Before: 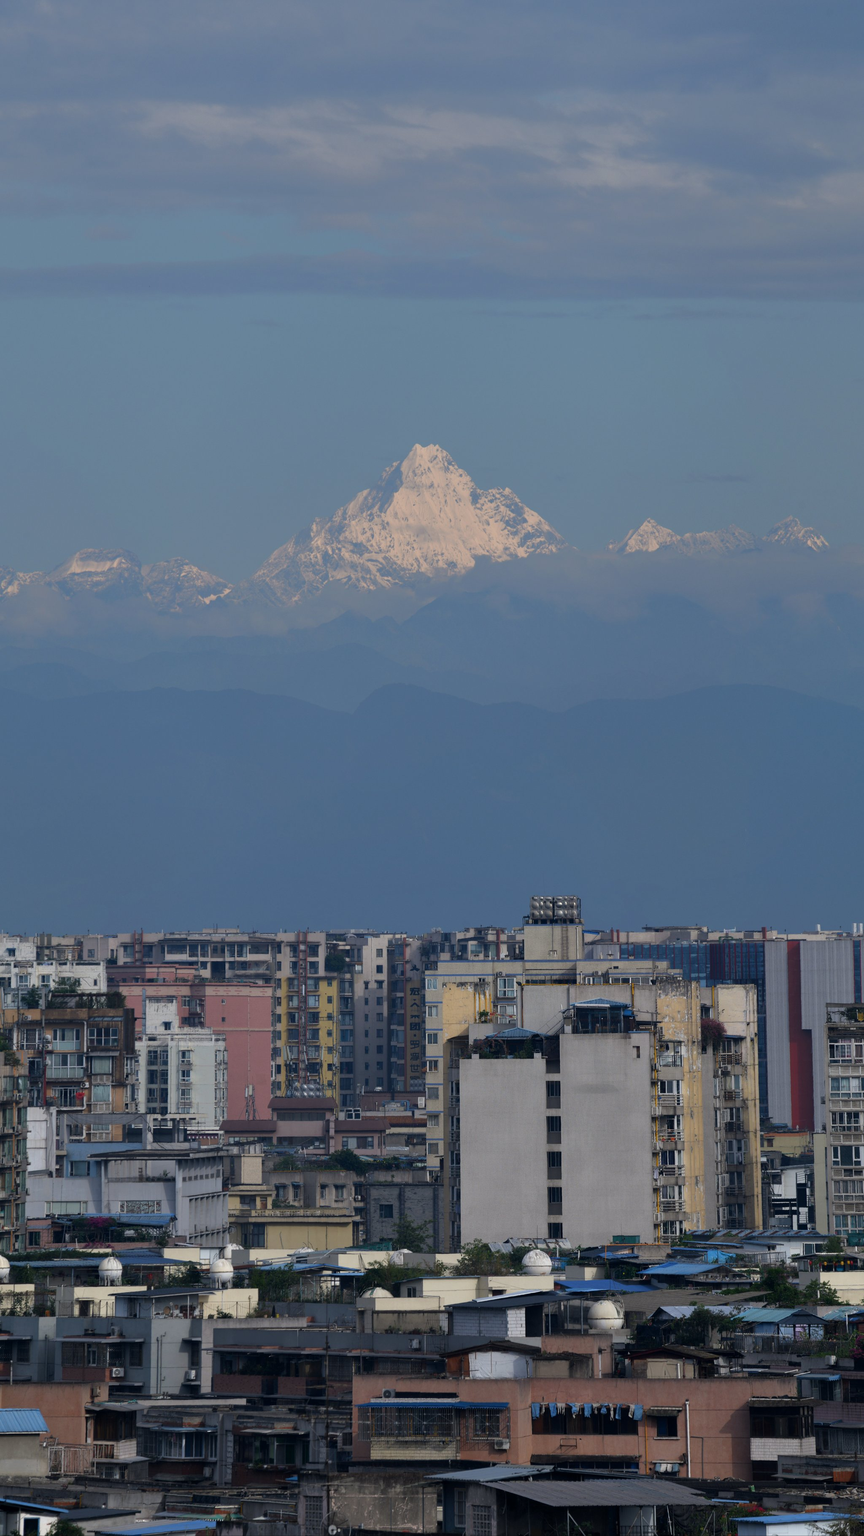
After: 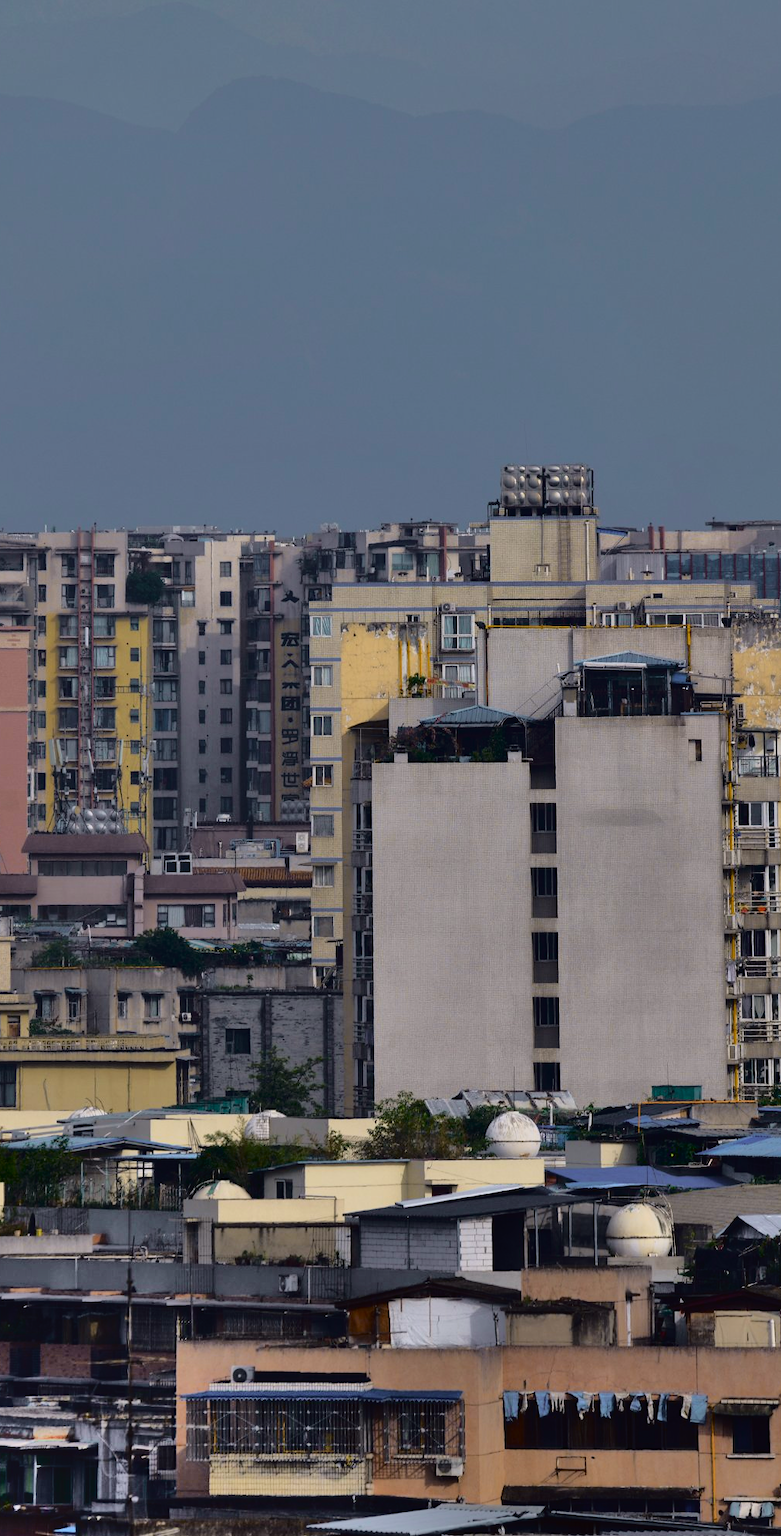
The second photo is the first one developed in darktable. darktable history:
crop: left 29.672%, top 41.786%, right 20.851%, bottom 3.487%
tone curve: curves: ch0 [(0, 0.015) (0.091, 0.055) (0.184, 0.159) (0.304, 0.382) (0.492, 0.579) (0.628, 0.755) (0.832, 0.932) (0.984, 0.963)]; ch1 [(0, 0) (0.34, 0.235) (0.493, 0.5) (0.554, 0.56) (0.764, 0.815) (1, 1)]; ch2 [(0, 0) (0.44, 0.458) (0.476, 0.477) (0.542, 0.586) (0.674, 0.724) (1, 1)], color space Lab, independent channels, preserve colors none
shadows and highlights: shadows 80.73, white point adjustment -9.07, highlights -61.46, soften with gaussian
